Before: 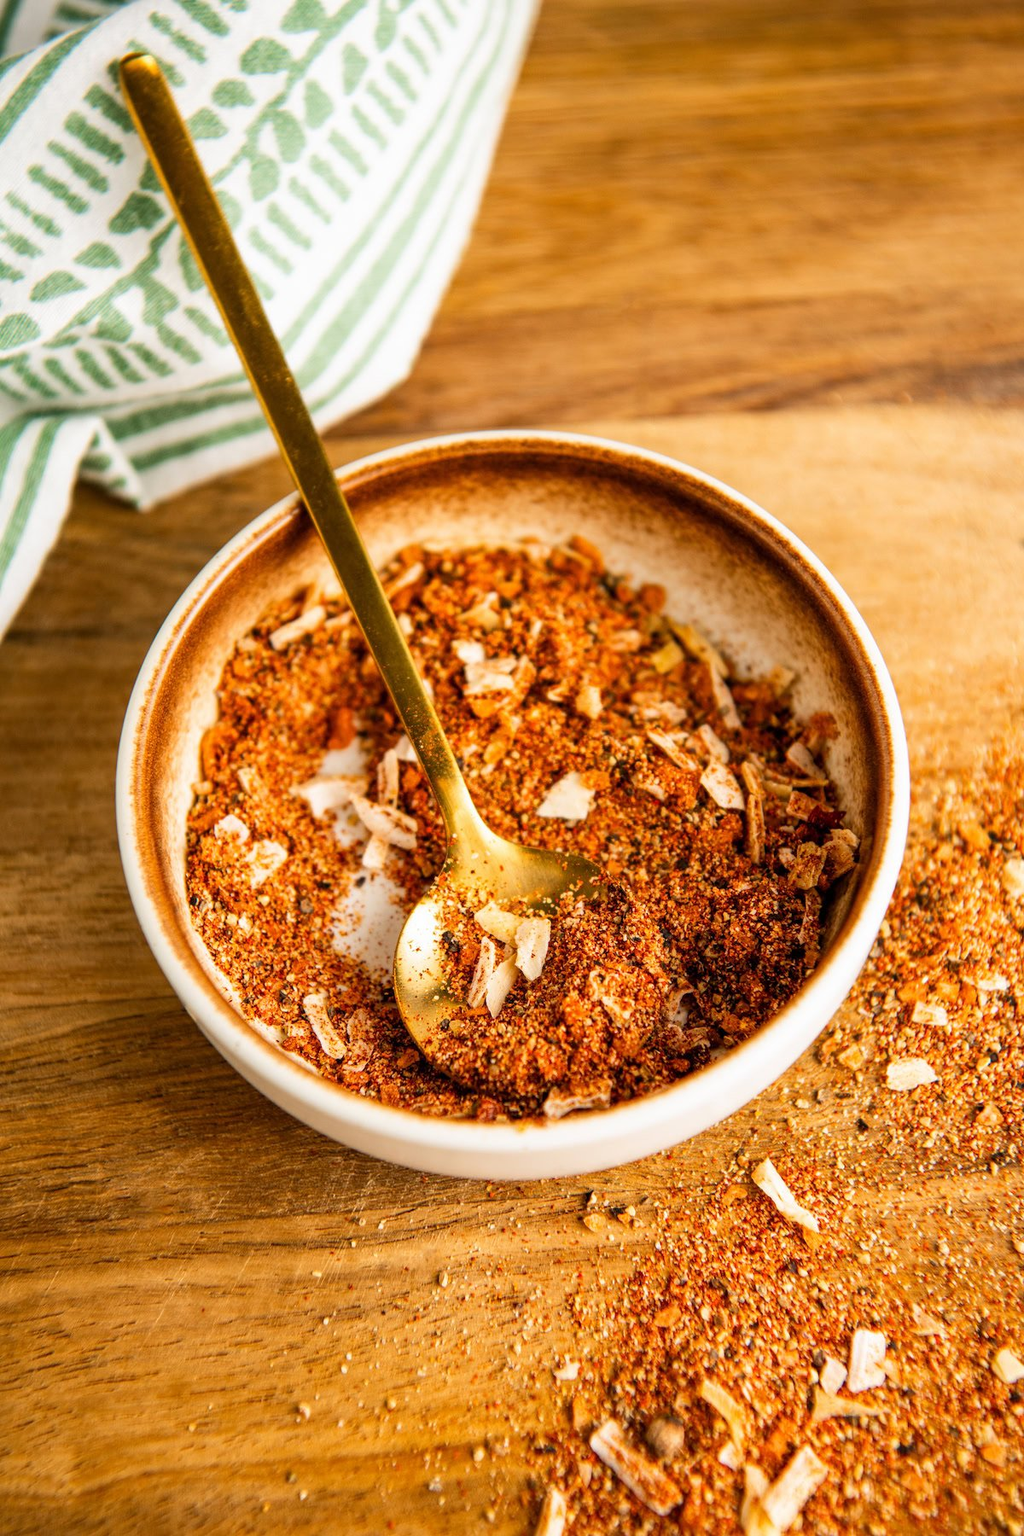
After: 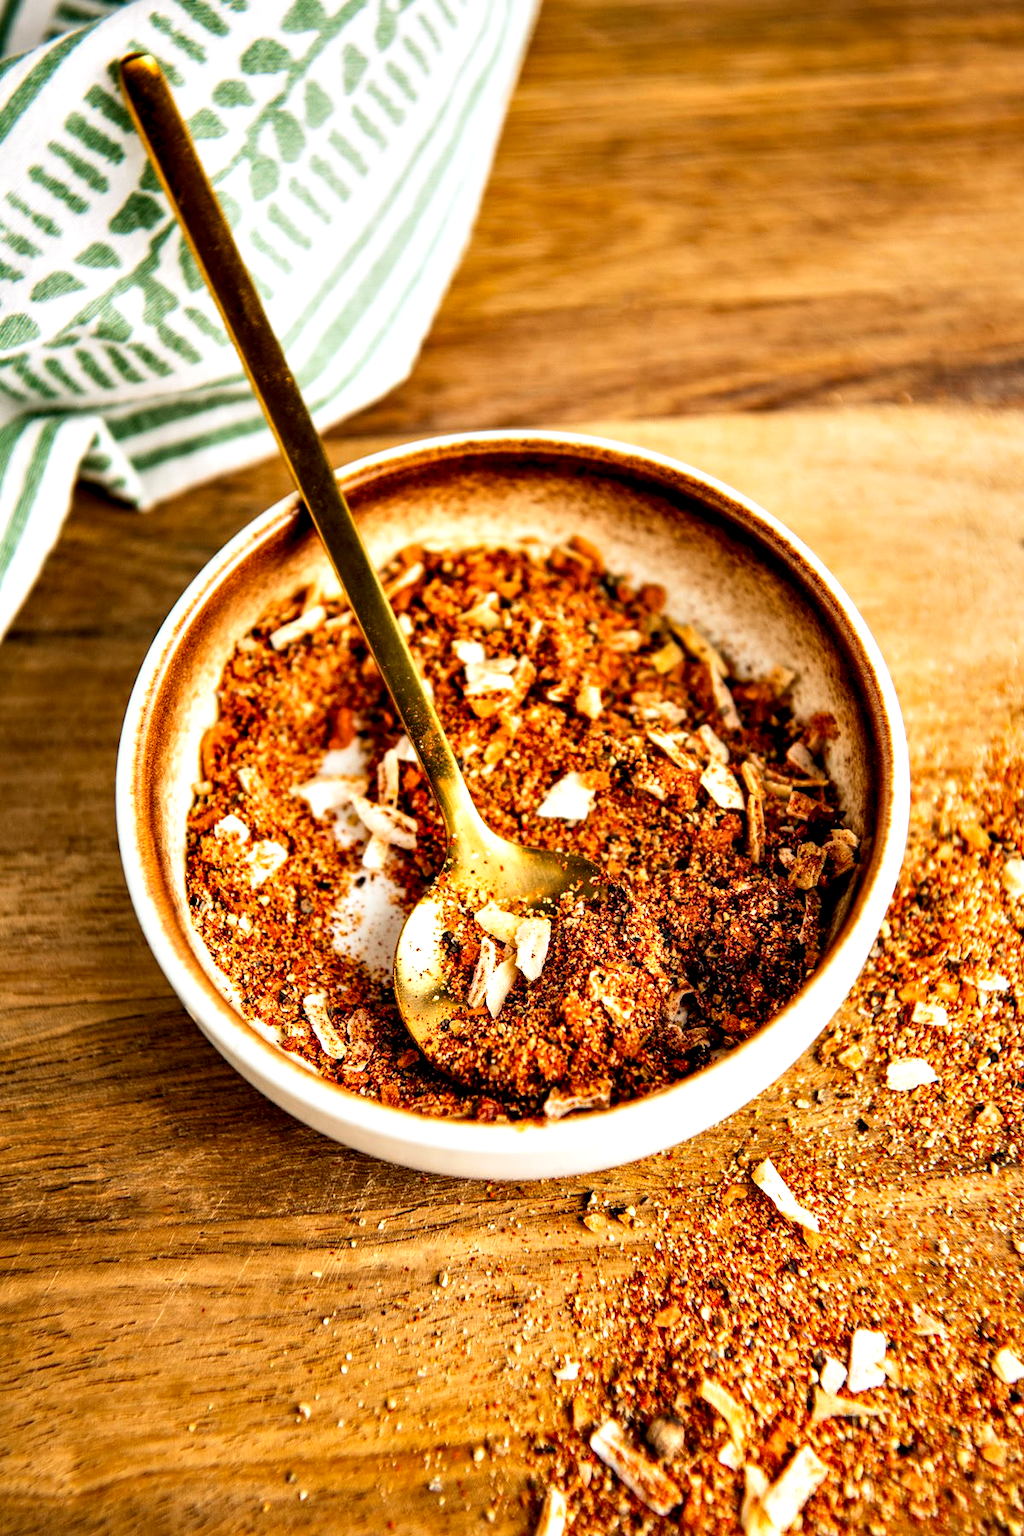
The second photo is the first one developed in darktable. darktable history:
tone curve: curves: ch0 [(0, 0) (0.003, 0.003) (0.011, 0.012) (0.025, 0.026) (0.044, 0.046) (0.069, 0.072) (0.1, 0.104) (0.136, 0.141) (0.177, 0.184) (0.224, 0.233) (0.277, 0.288) (0.335, 0.348) (0.399, 0.414) (0.468, 0.486) (0.543, 0.564) (0.623, 0.647) (0.709, 0.736) (0.801, 0.831) (0.898, 0.921) (1, 1)], preserve colors none
contrast equalizer: y [[0.6 ×6], [0.55 ×6], [0 ×6], [0 ×6], [0 ×6]]
shadows and highlights: shadows 37.25, highlights -27.45, soften with gaussian
